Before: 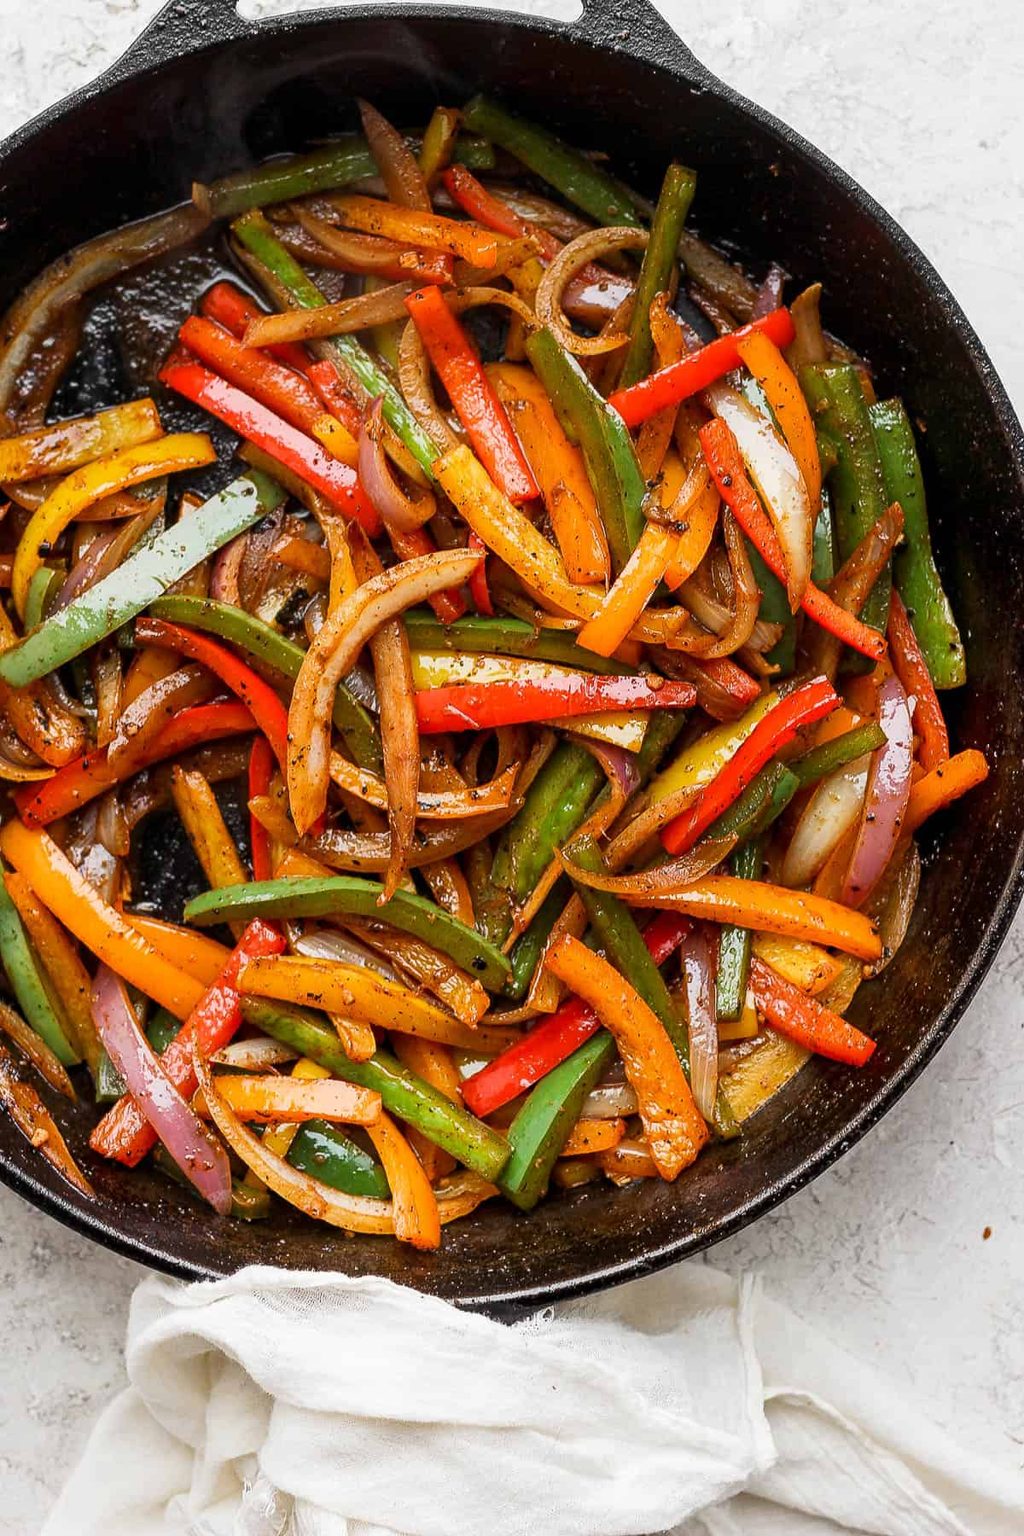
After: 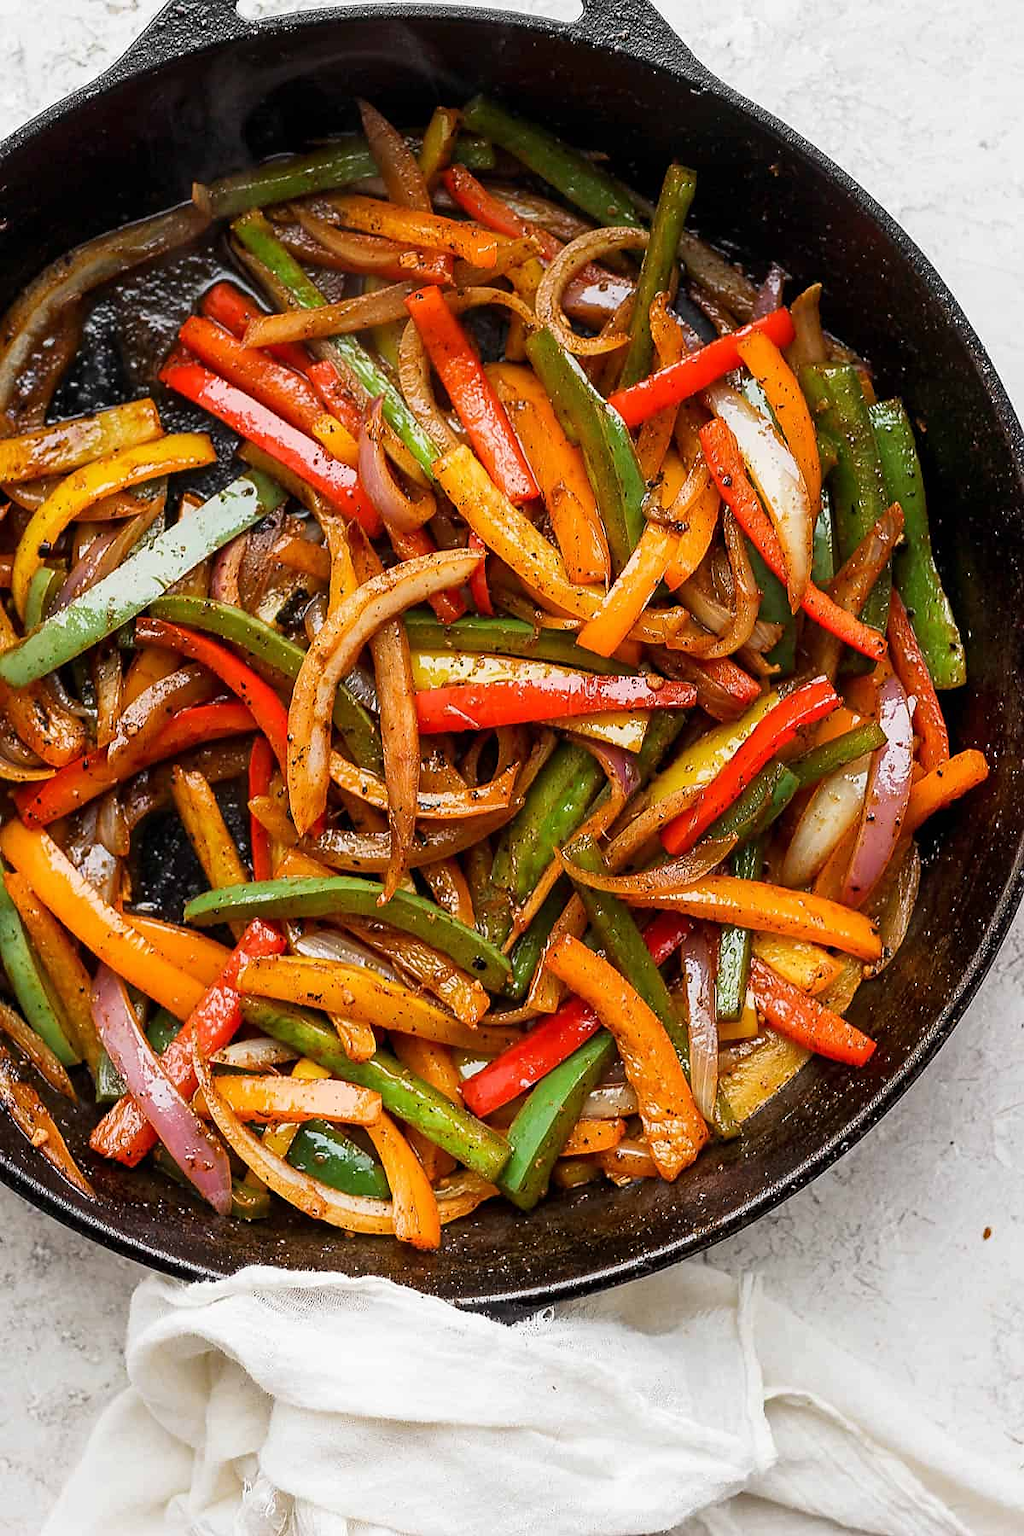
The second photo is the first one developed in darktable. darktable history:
sharpen: radius 1.528, amount 0.36, threshold 1.326
